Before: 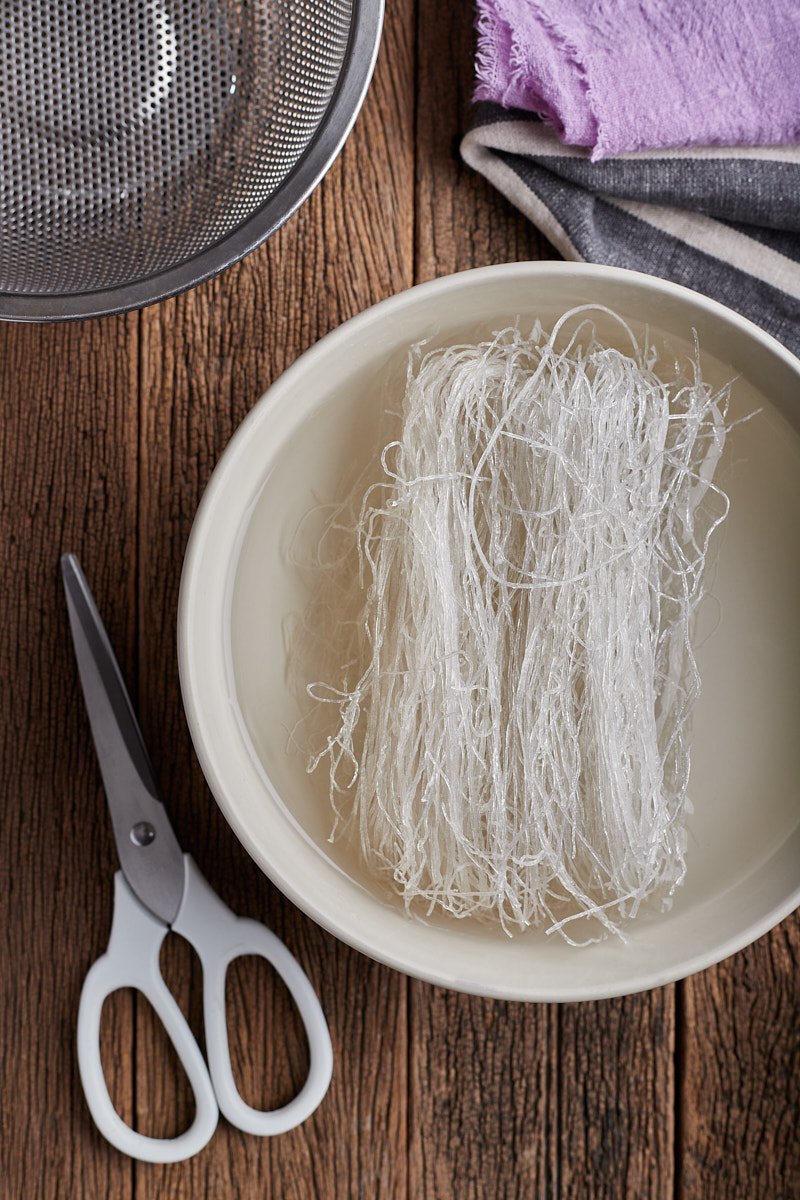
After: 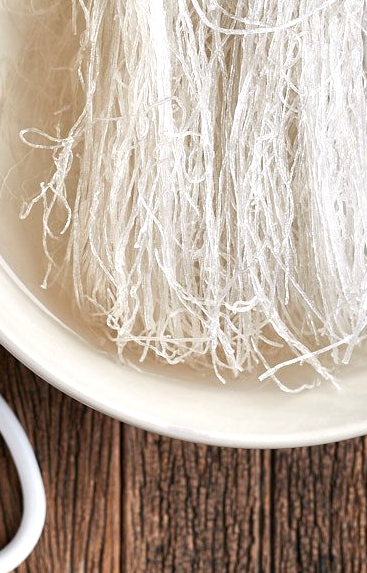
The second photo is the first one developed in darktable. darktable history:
exposure: black level correction 0, exposure 0.698 EV, compensate highlight preservation false
crop: left 35.936%, top 46.178%, right 18.17%, bottom 6.064%
